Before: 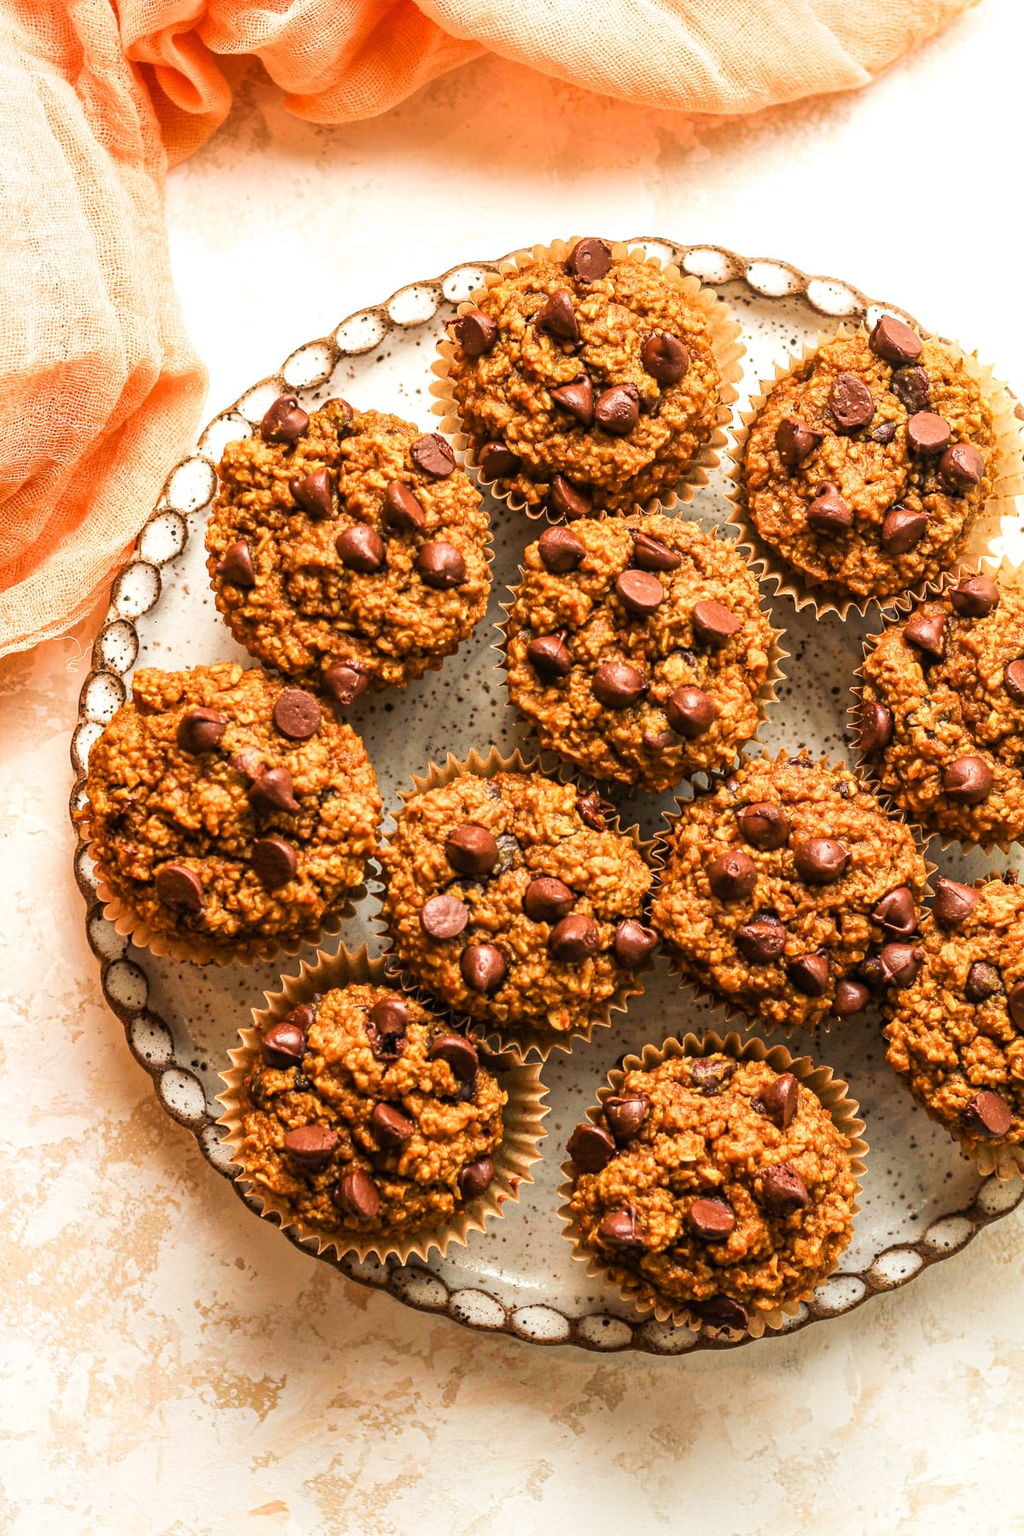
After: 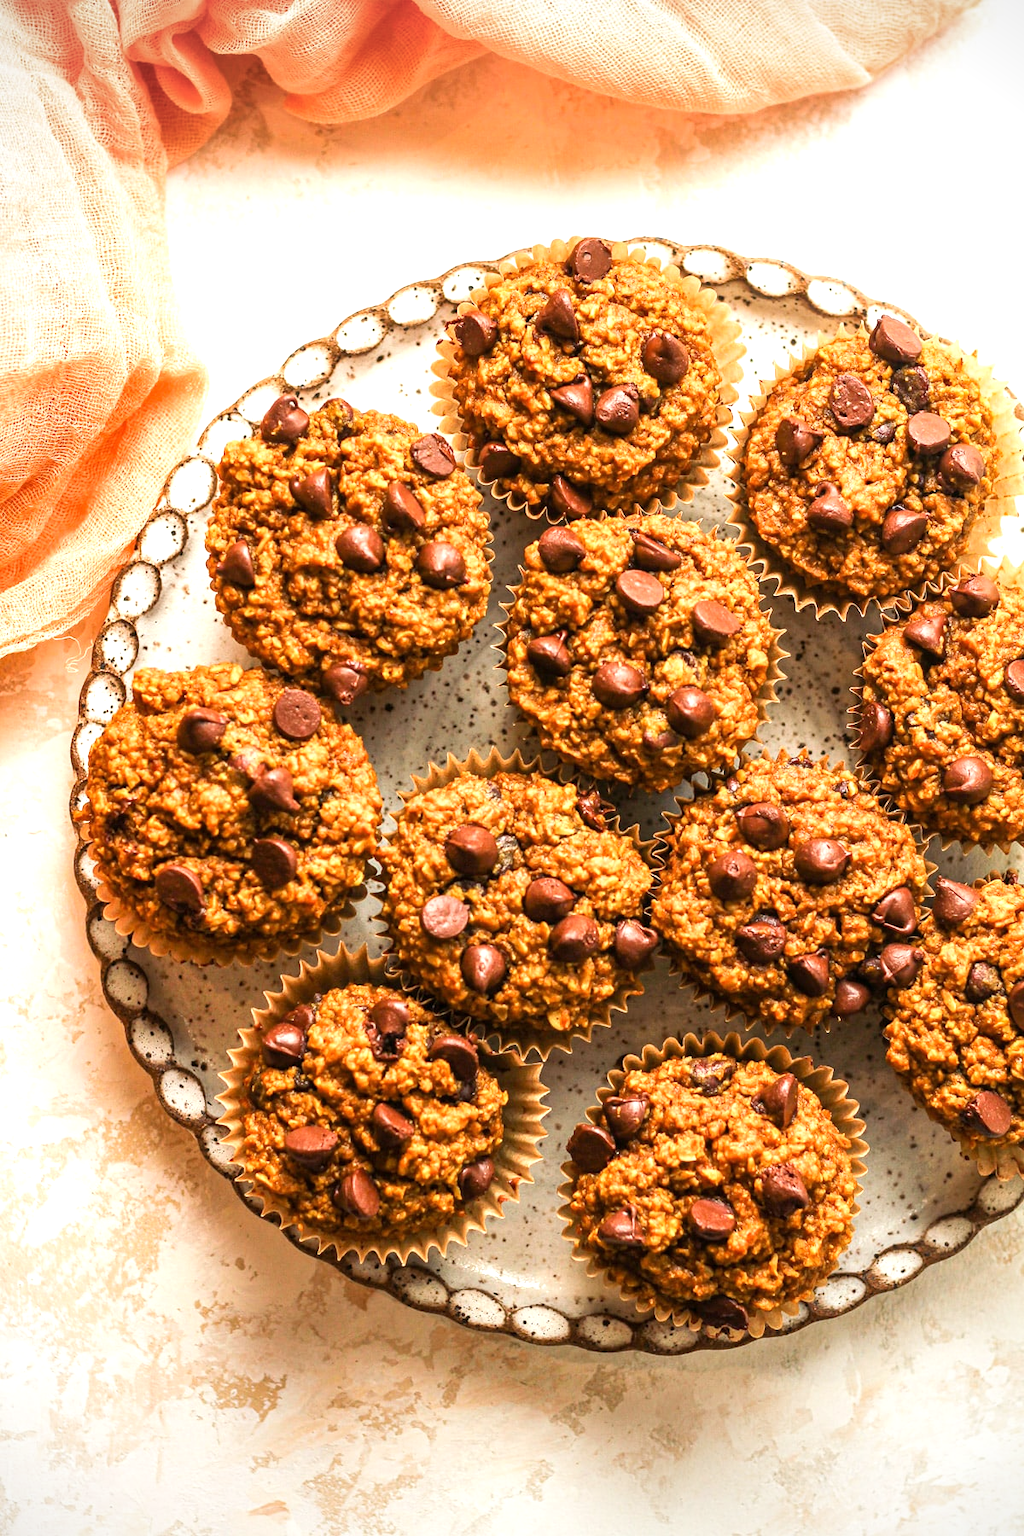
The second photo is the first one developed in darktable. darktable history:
exposure: exposure 0.376 EV, compensate highlight preservation false
vignetting: fall-off radius 60.65%
